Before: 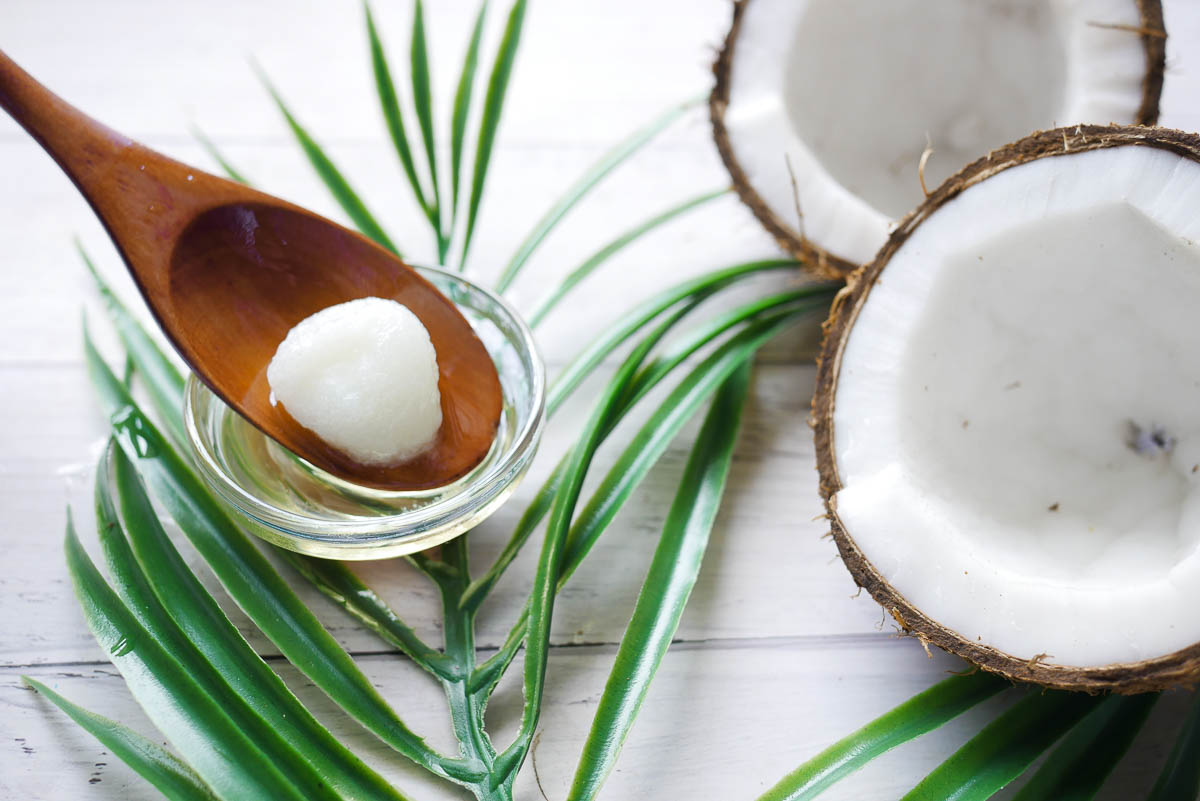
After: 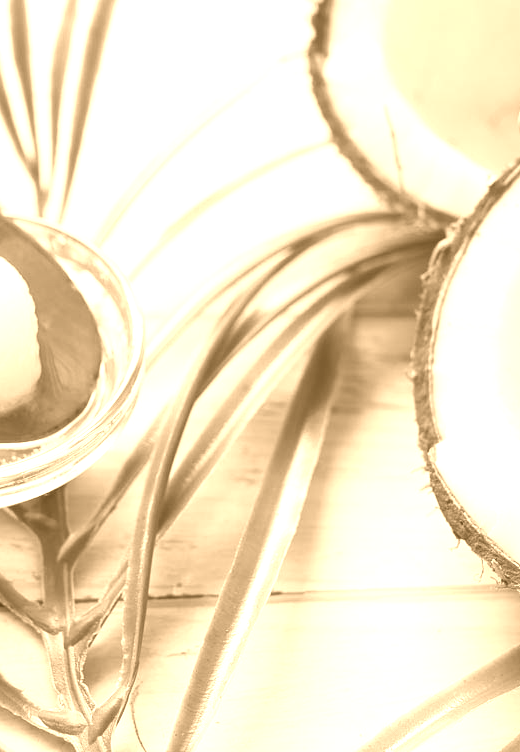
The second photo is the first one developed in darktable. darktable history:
colorize: hue 28.8°, source mix 100%
crop: left 33.452%, top 6.025%, right 23.155%
